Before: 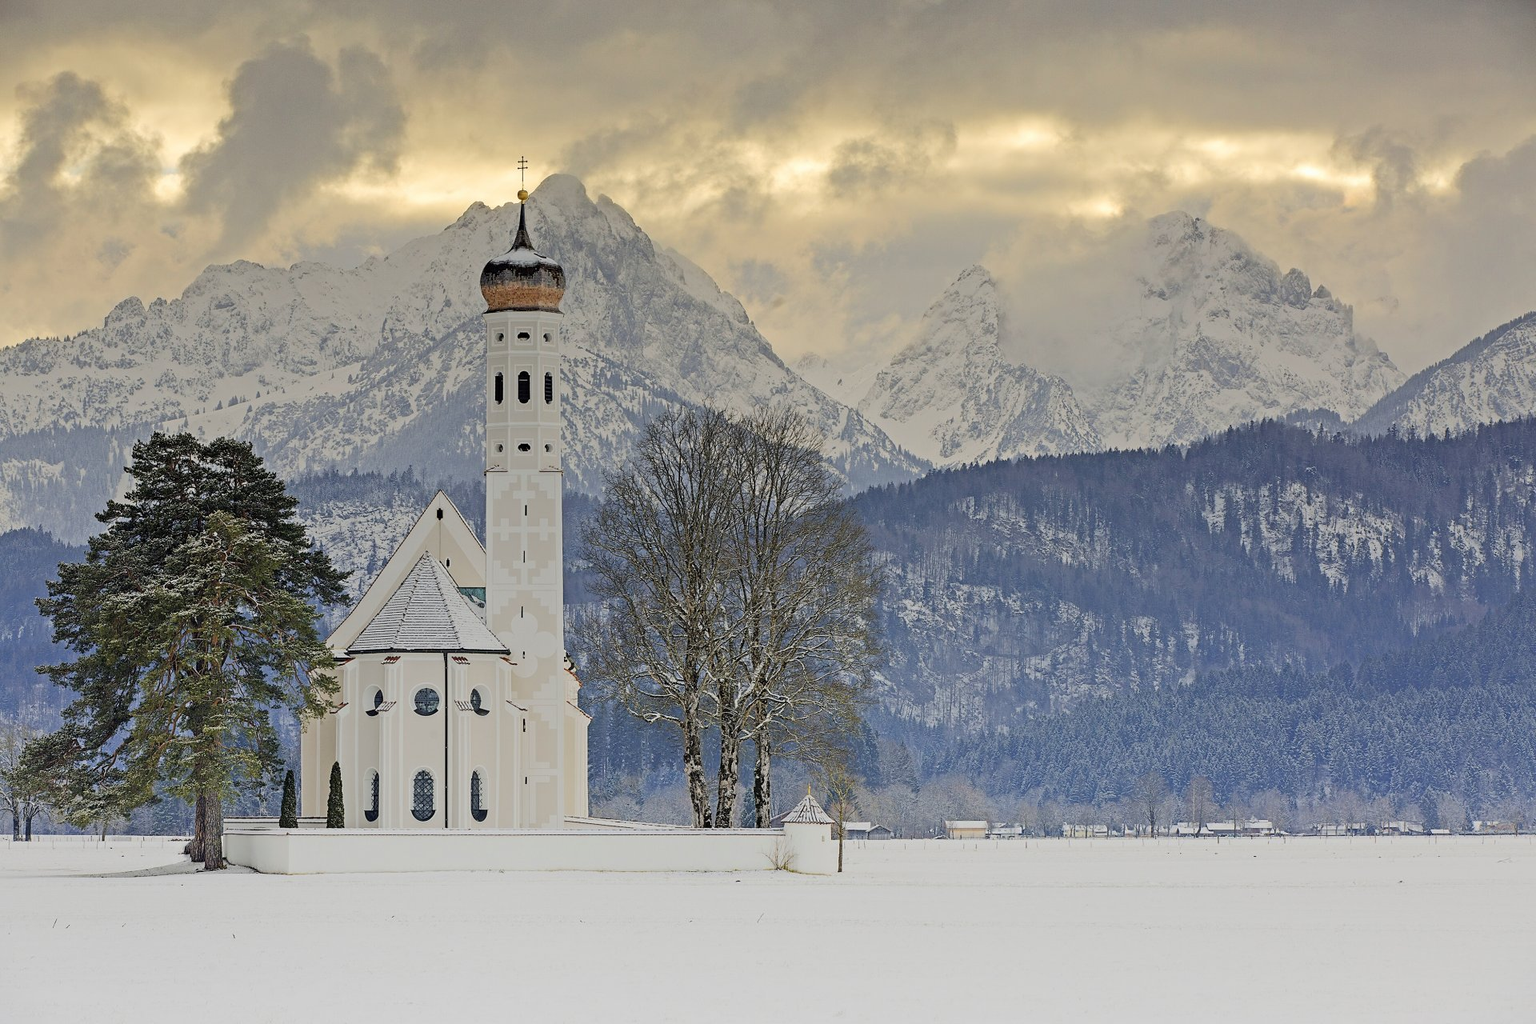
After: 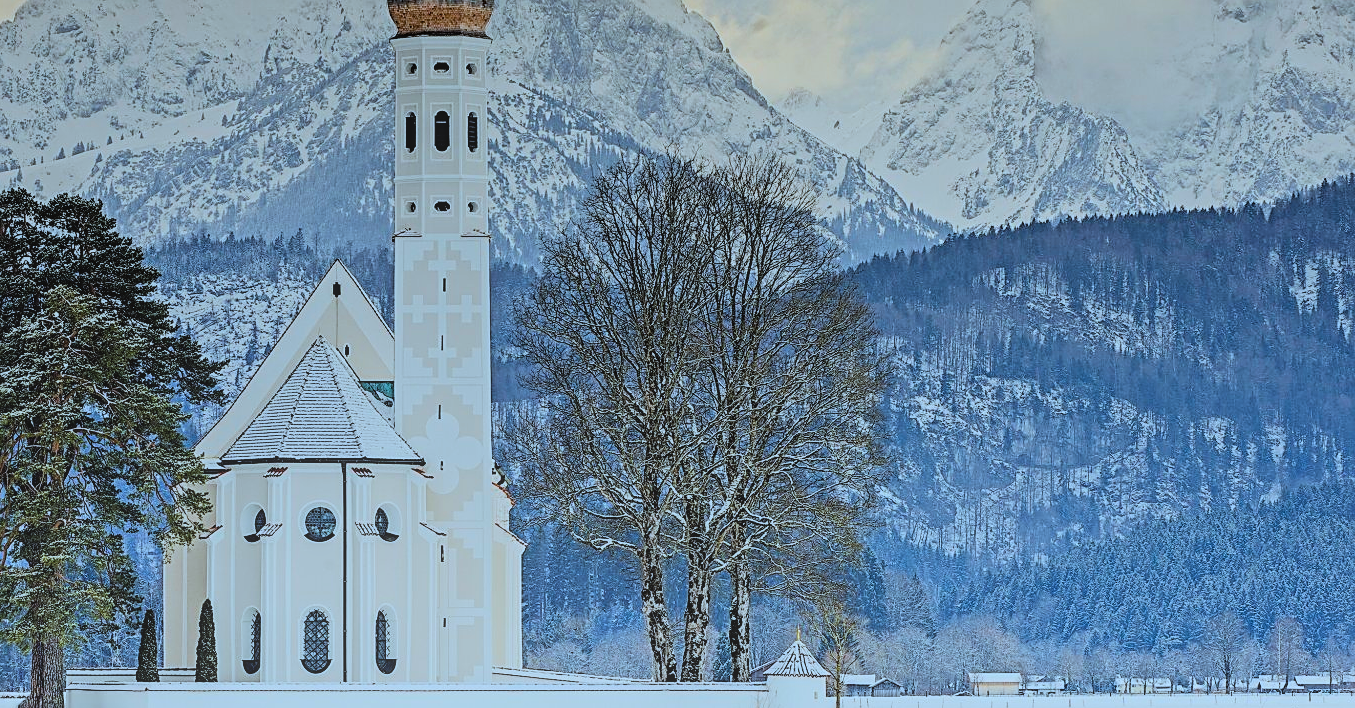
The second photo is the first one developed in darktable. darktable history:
sharpen: on, module defaults
crop: left 11.123%, top 27.61%, right 18.3%, bottom 17.034%
color correction: highlights a* -9.35, highlights b* -23.15
color balance rgb: perceptual saturation grading › global saturation 25%, global vibrance 20%
local contrast: on, module defaults
filmic rgb: black relative exposure -7.5 EV, white relative exposure 5 EV, hardness 3.31, contrast 1.3, contrast in shadows safe
bloom: size 40%
